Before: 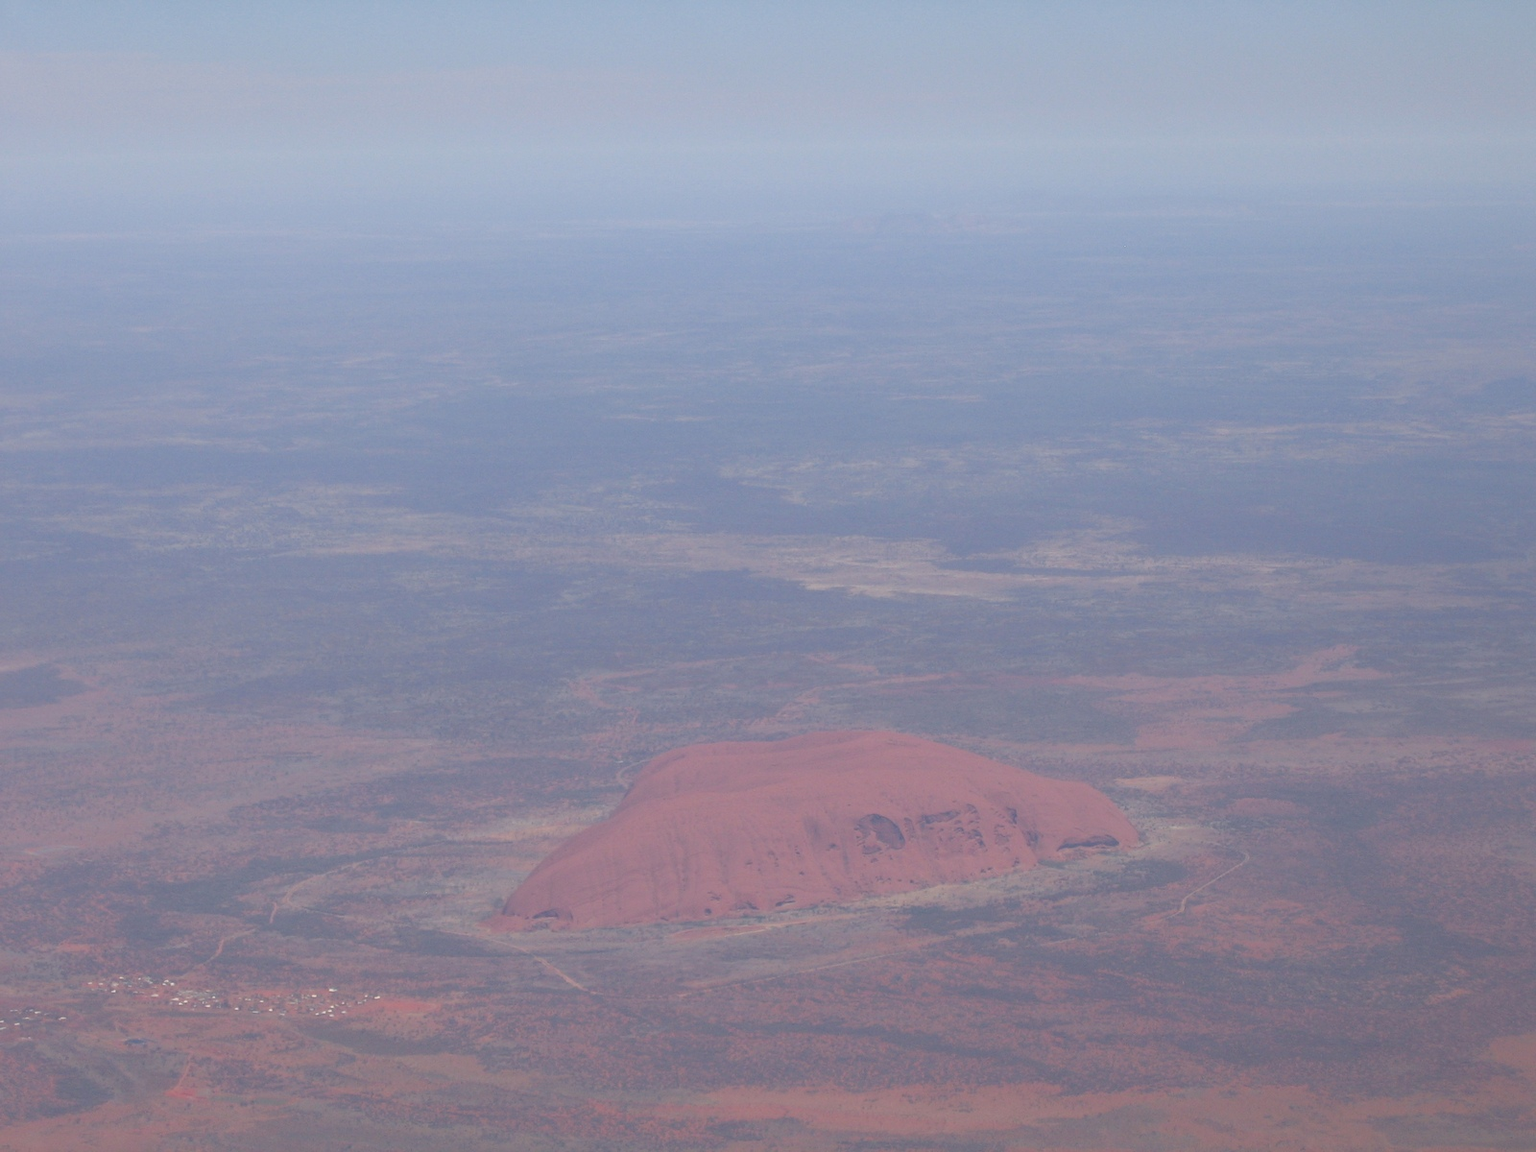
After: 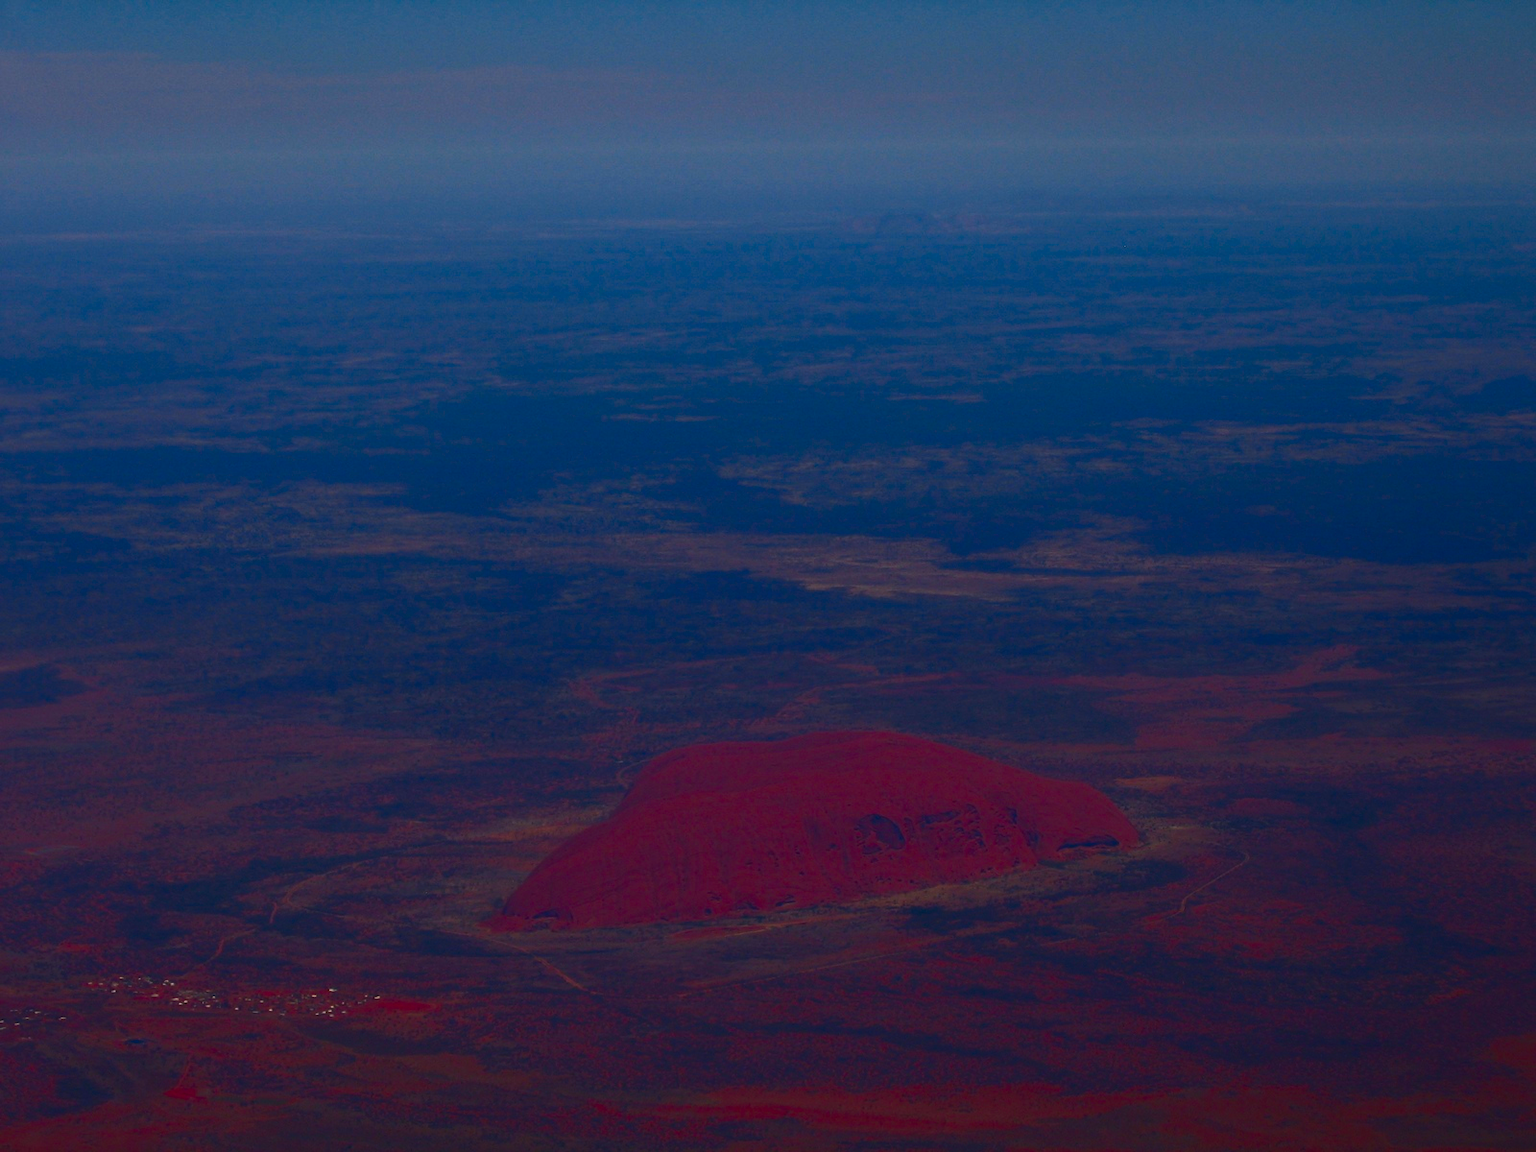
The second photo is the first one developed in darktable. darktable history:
contrast brightness saturation: brightness -0.996, saturation 0.988
